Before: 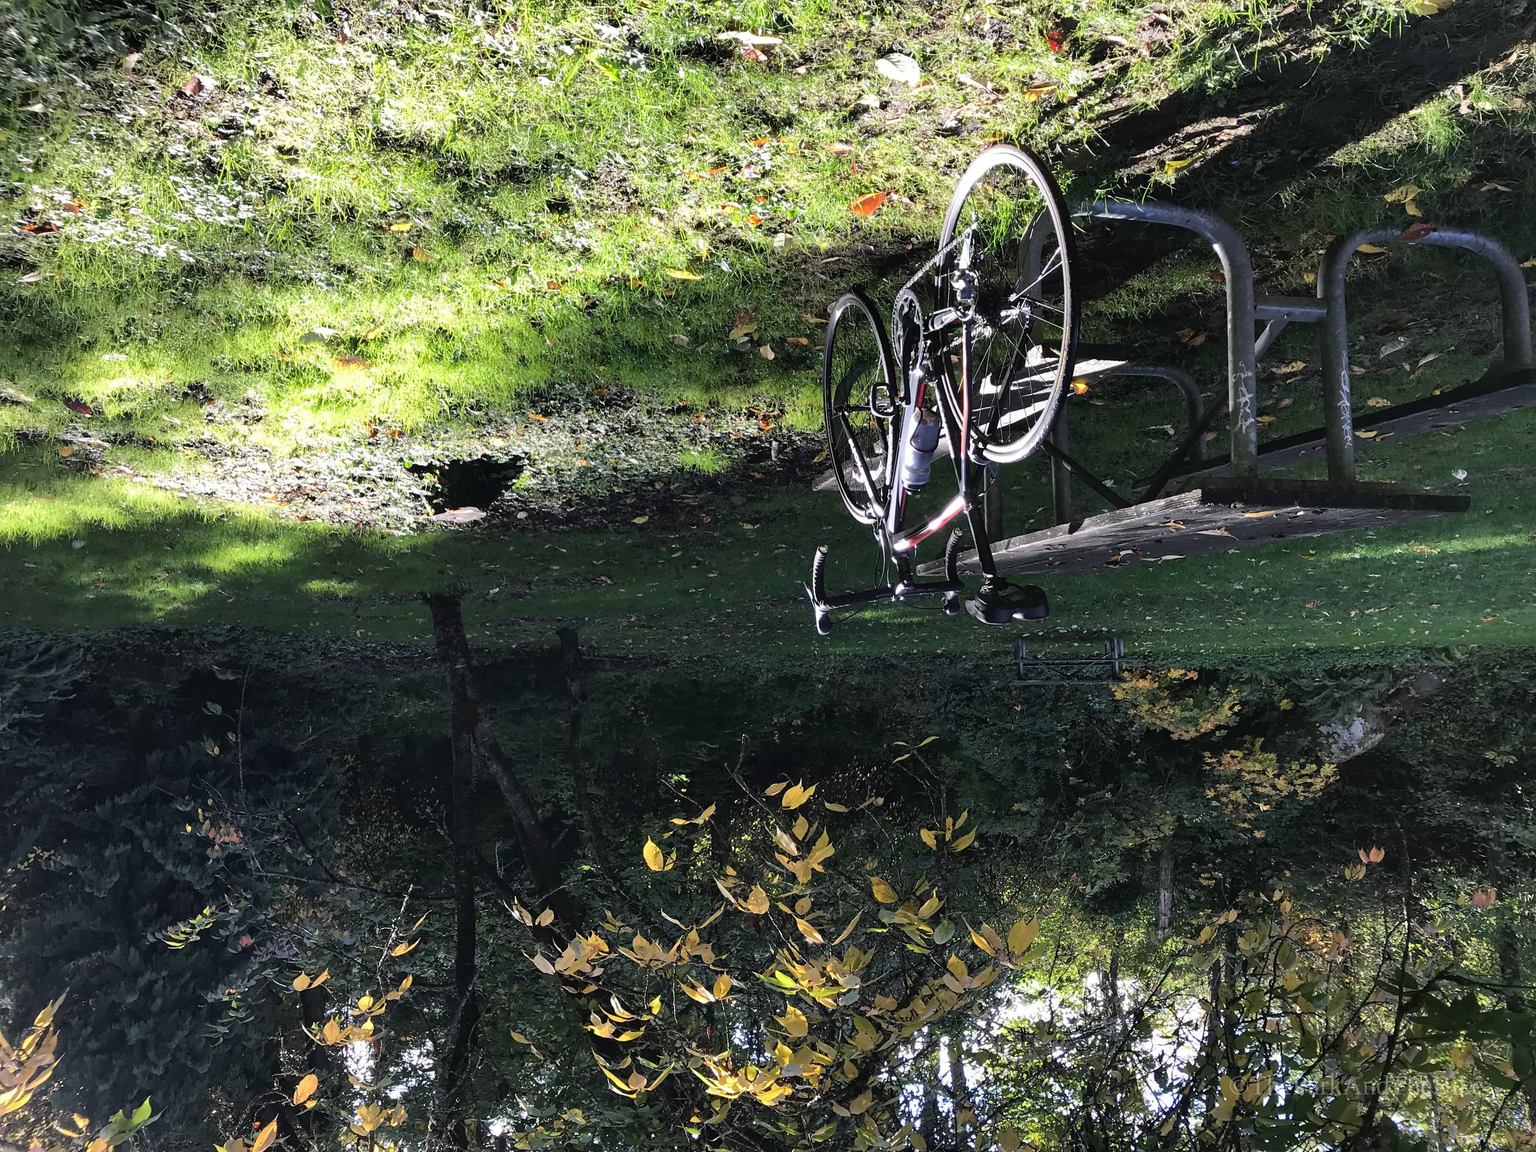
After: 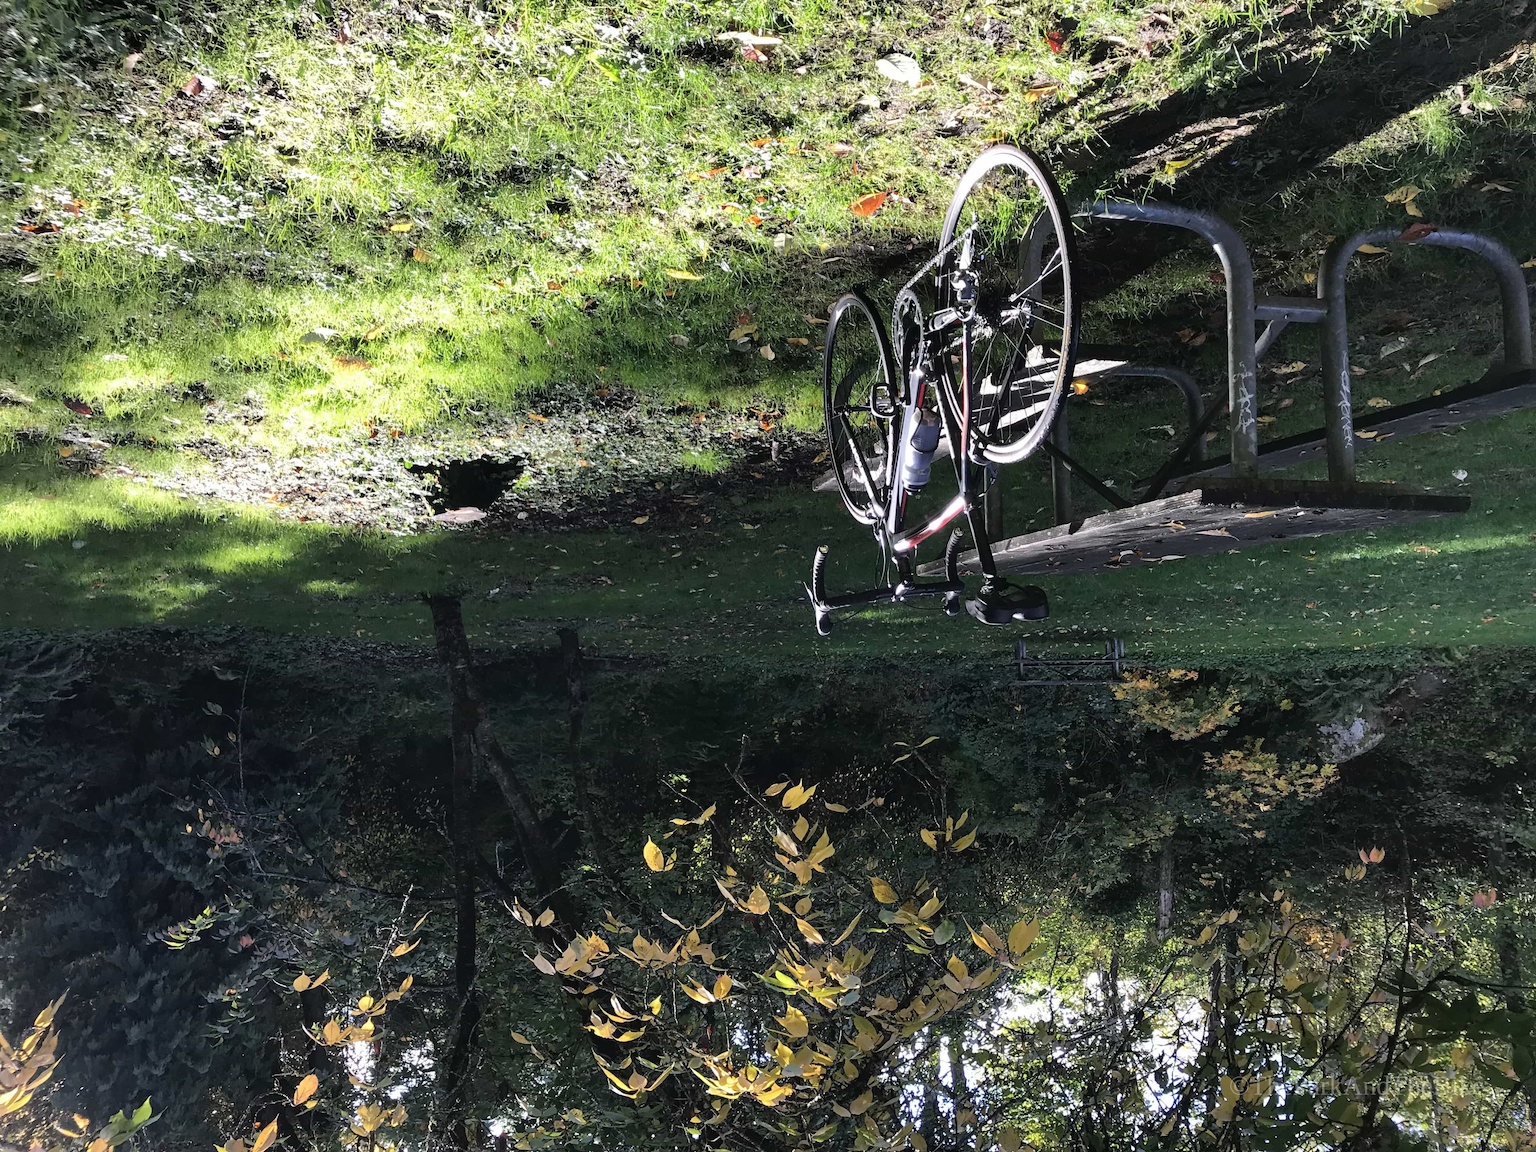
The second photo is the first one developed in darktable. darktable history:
contrast brightness saturation: contrast 0.006, saturation -0.067
exposure: compensate highlight preservation false
